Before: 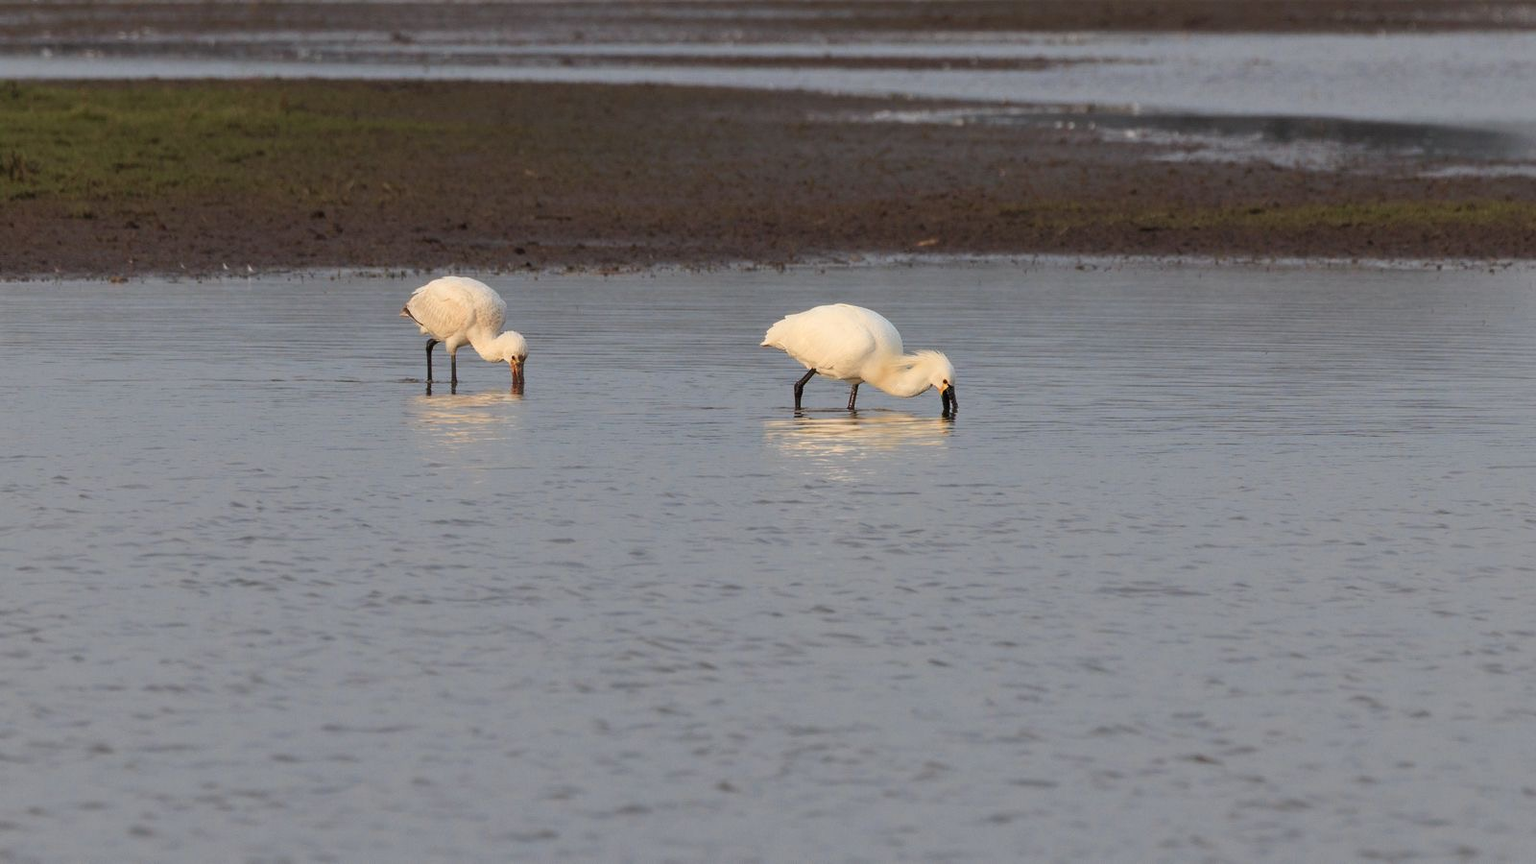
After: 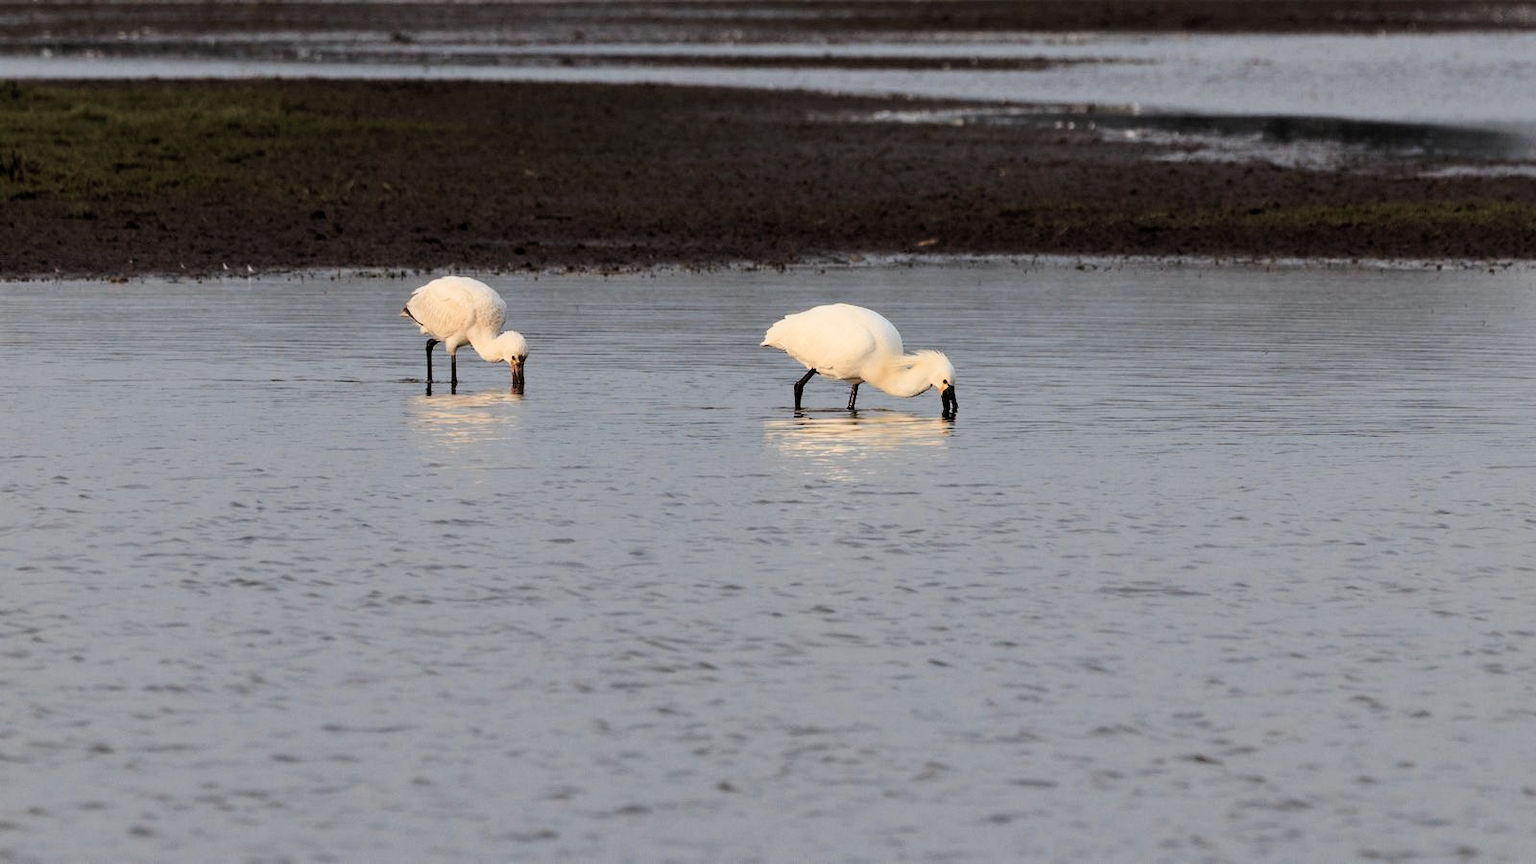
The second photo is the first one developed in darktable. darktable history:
filmic rgb: black relative exposure -5.34 EV, white relative exposure 2.88 EV, dynamic range scaling -37.48%, hardness 4.01, contrast 1.589, highlights saturation mix -1.46%
tone equalizer: edges refinement/feathering 500, mask exposure compensation -1.57 EV, preserve details no
